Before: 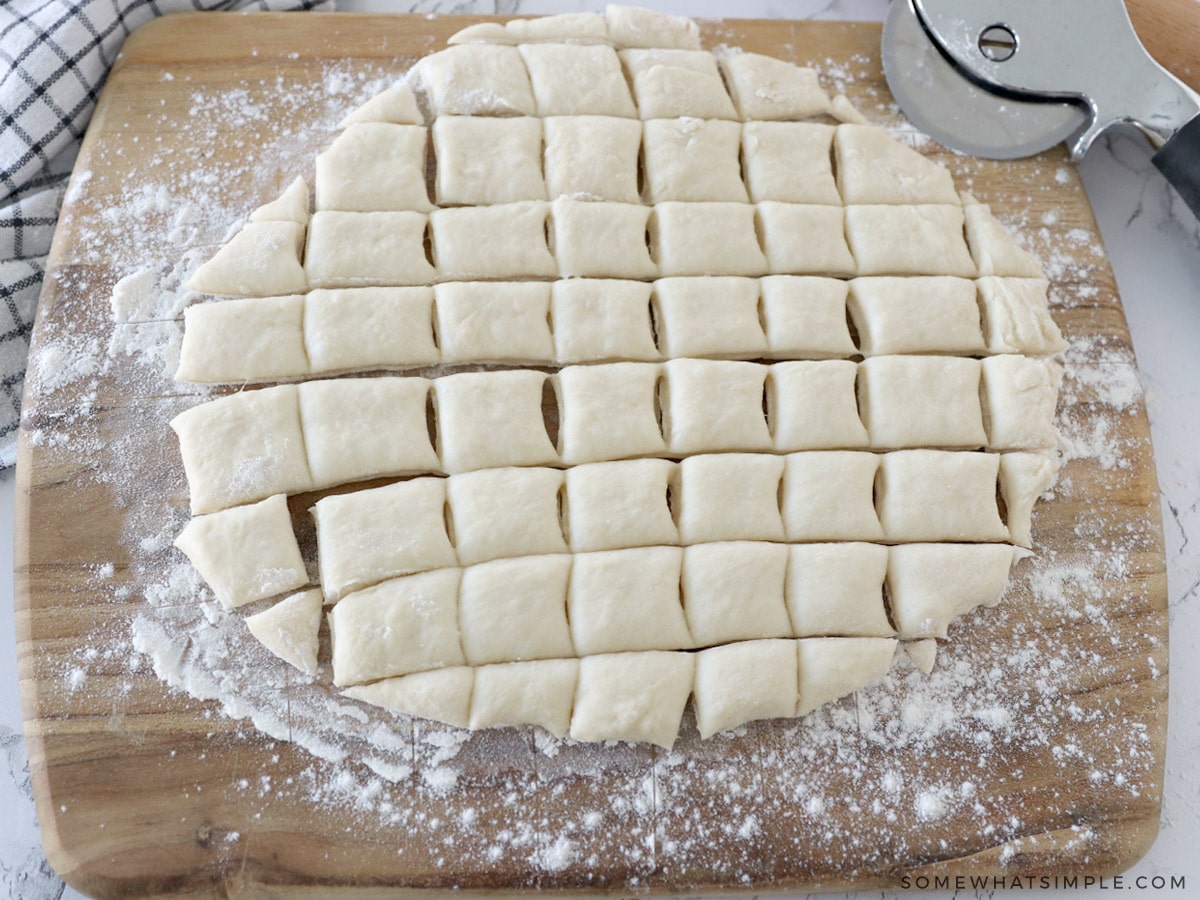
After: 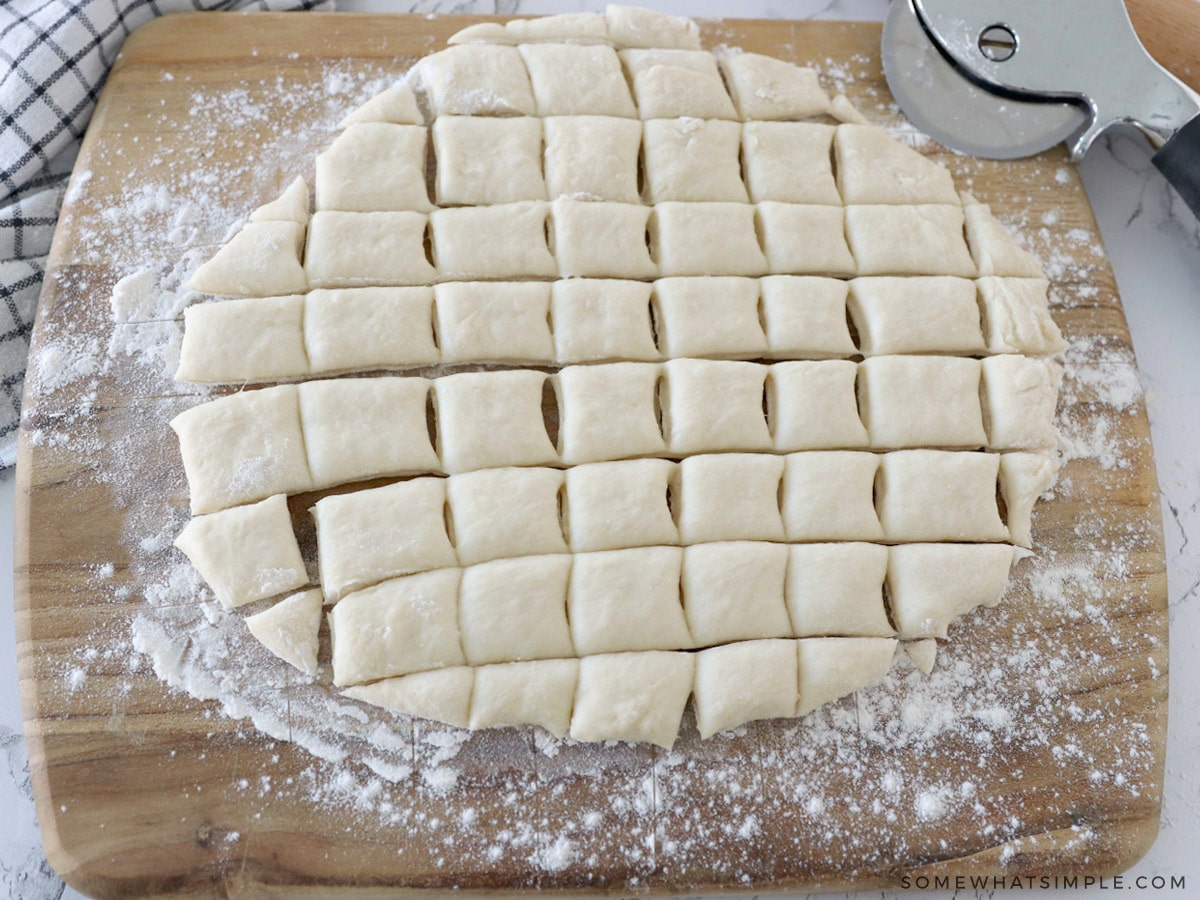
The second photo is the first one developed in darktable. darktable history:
contrast brightness saturation: contrast -0.017, brightness -0.011, saturation 0.029
